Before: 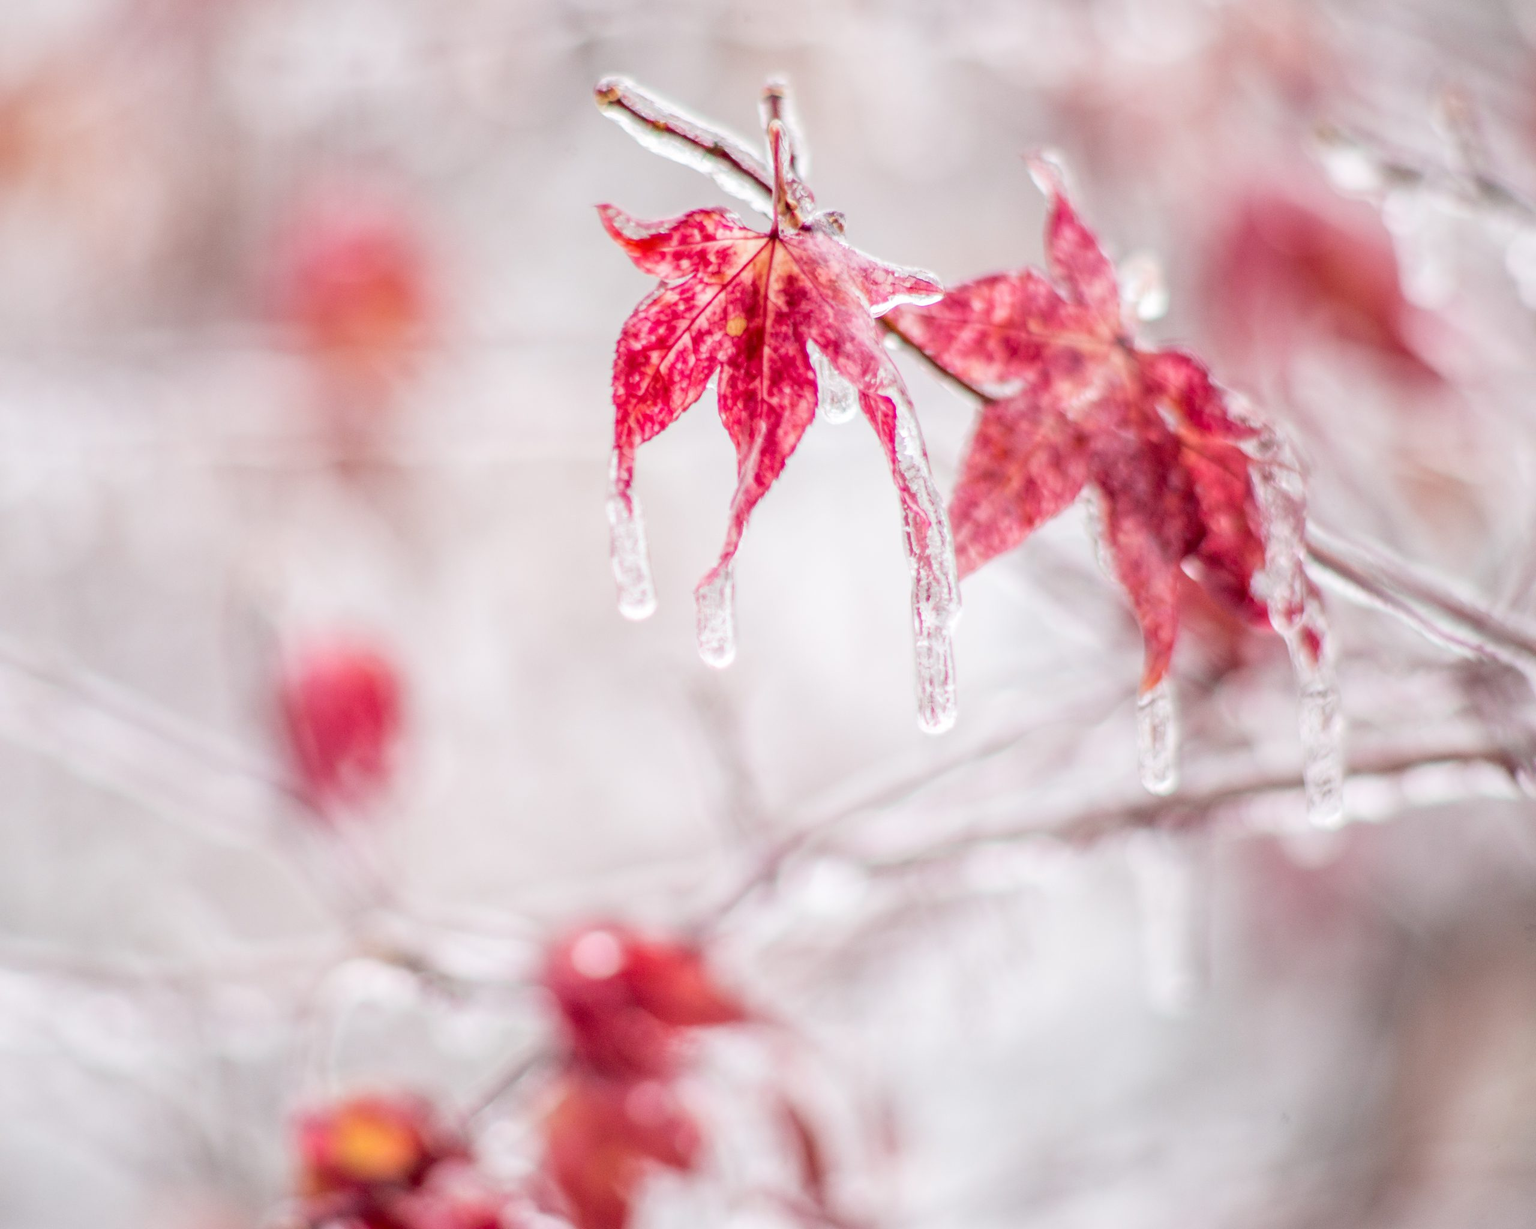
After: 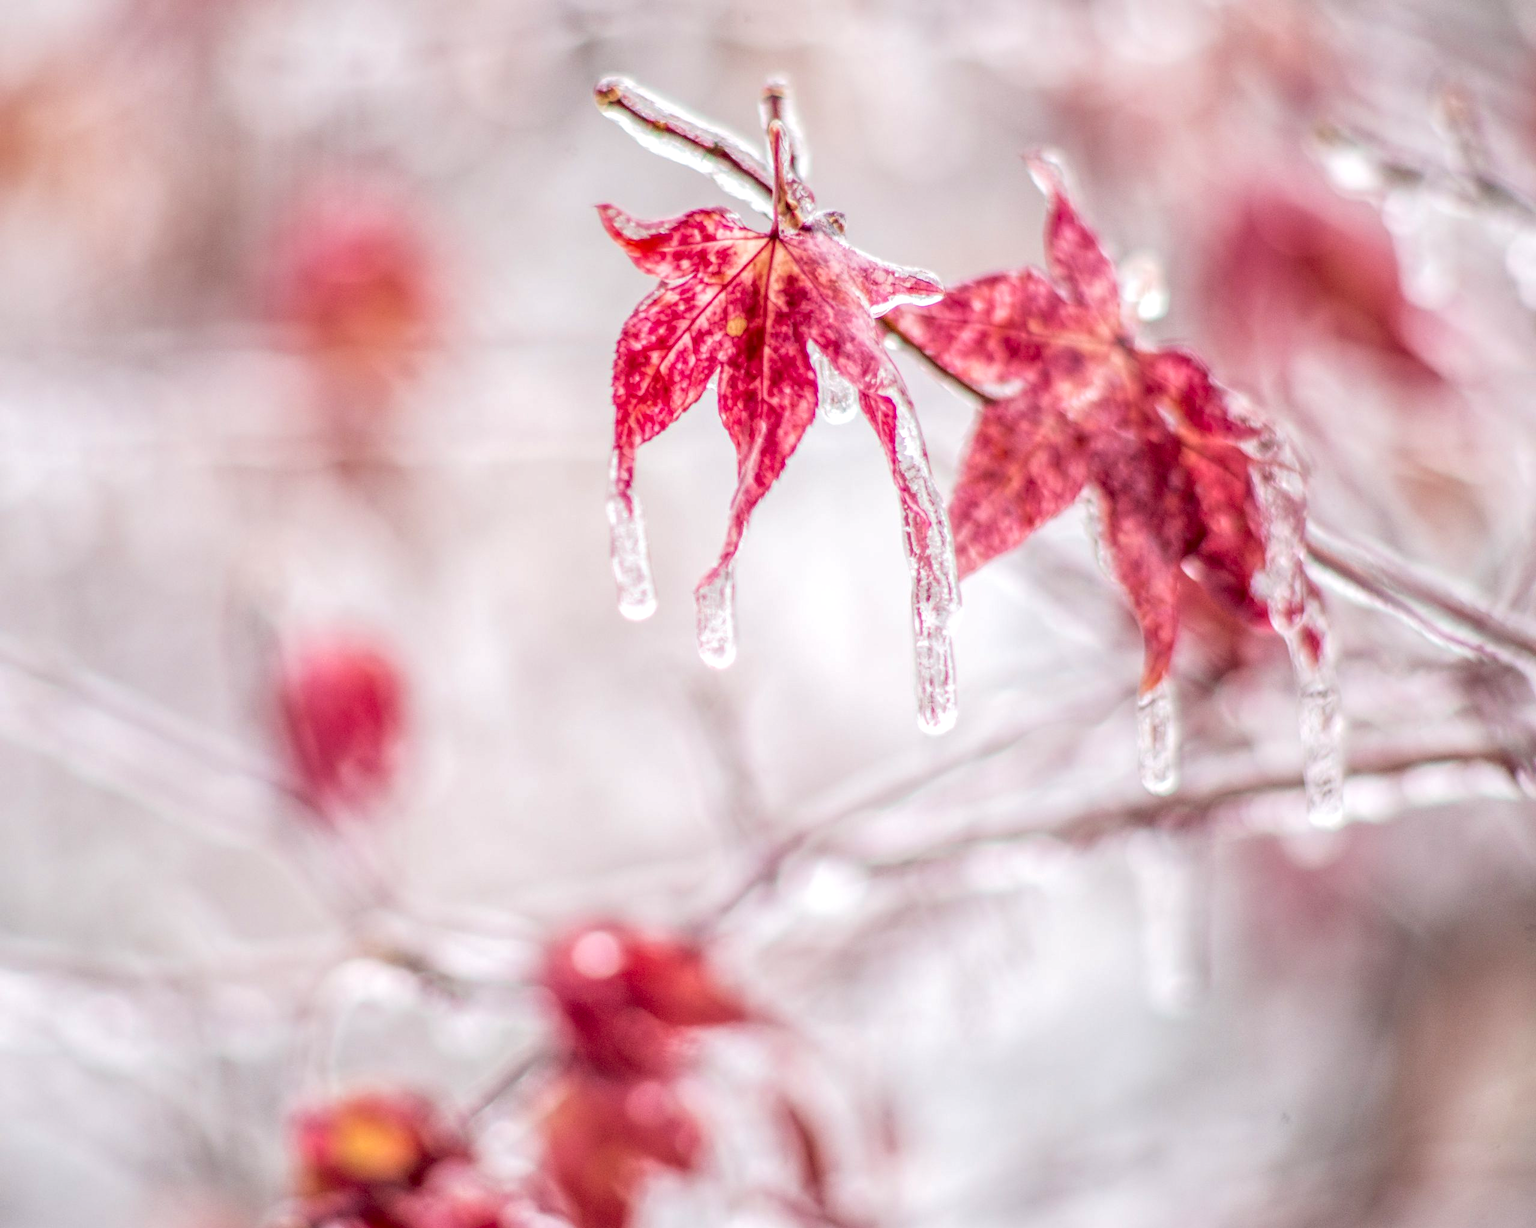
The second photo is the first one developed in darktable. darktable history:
velvia: on, module defaults
local contrast: highlights 99%, shadows 86%, detail 160%, midtone range 0.2
